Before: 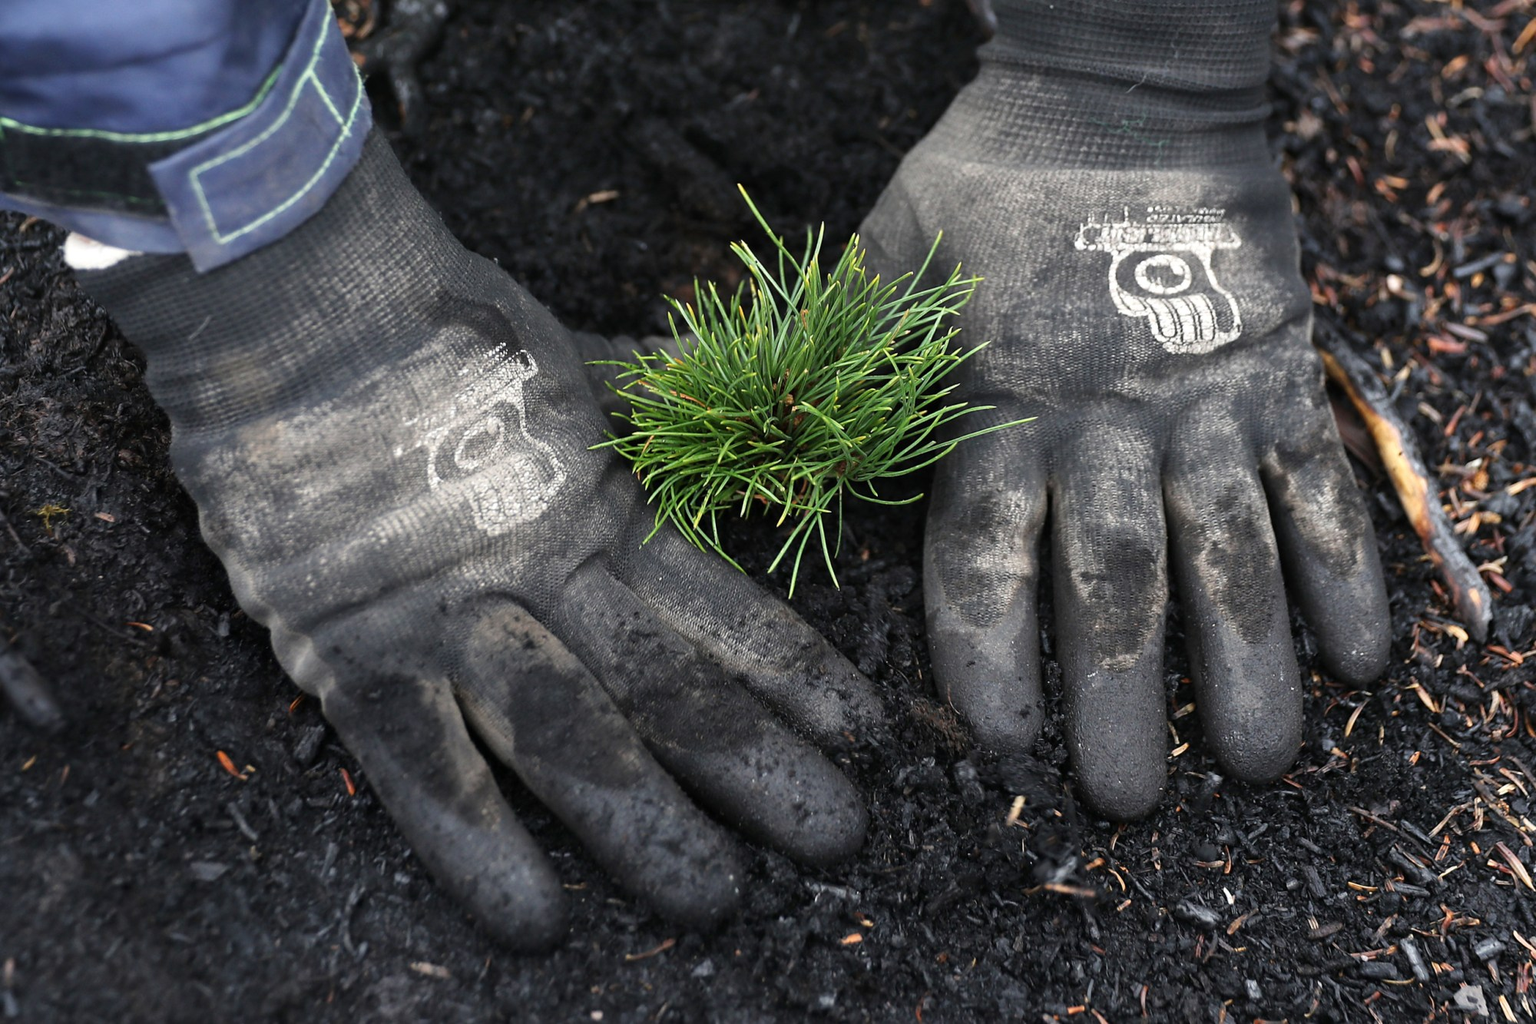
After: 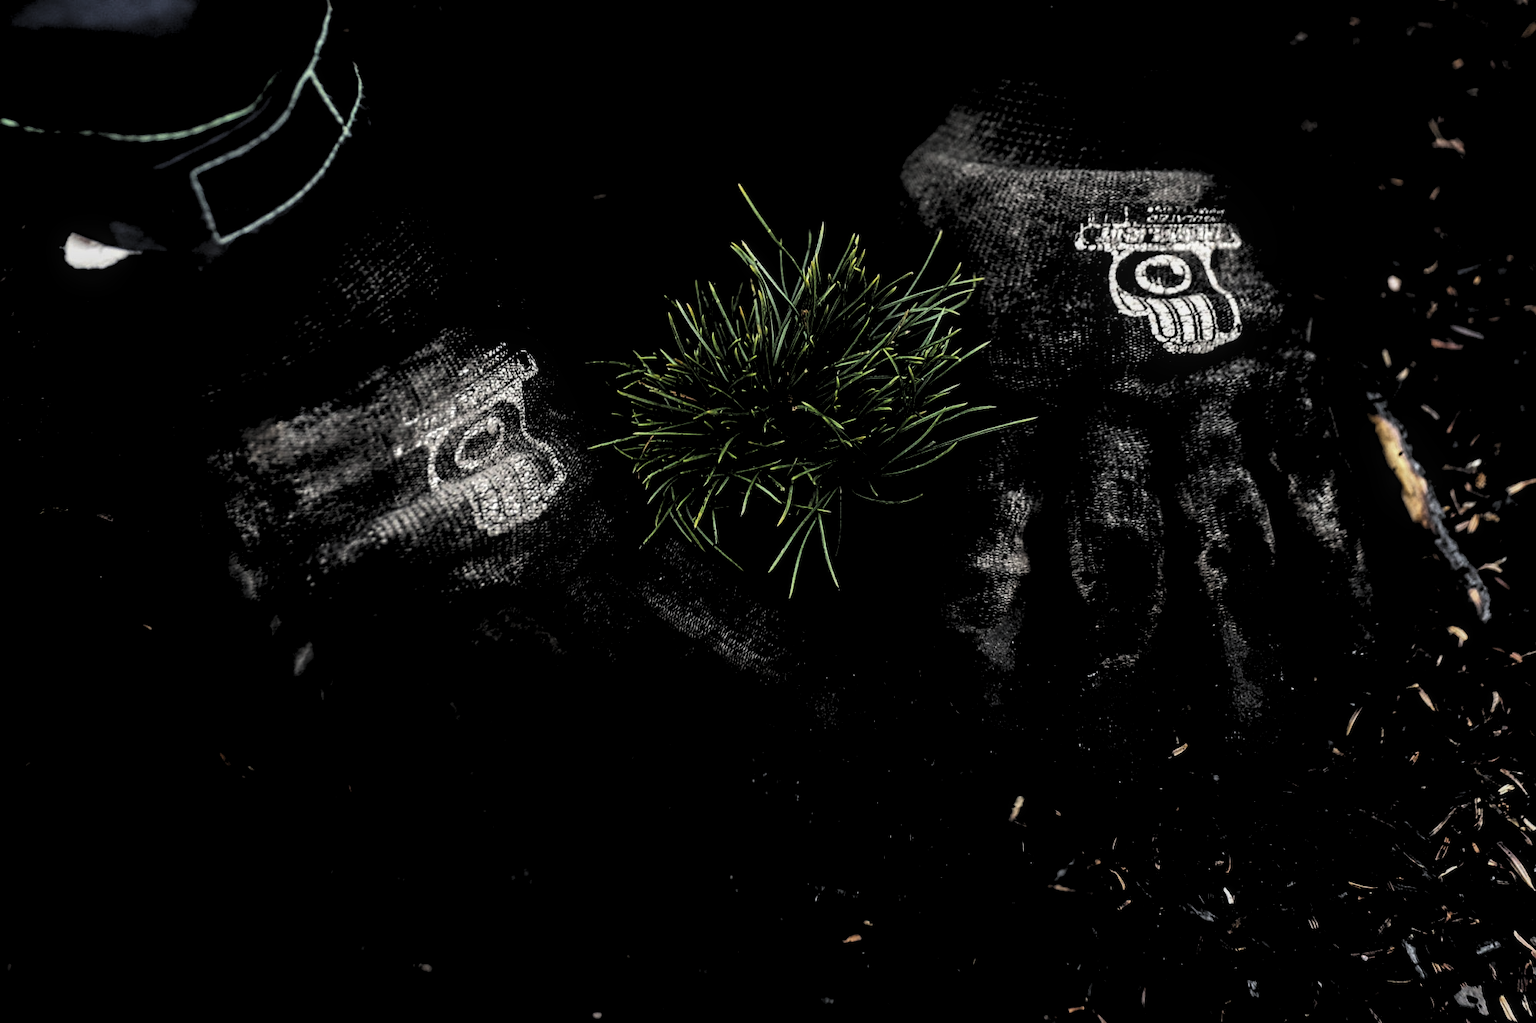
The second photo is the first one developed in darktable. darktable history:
color balance rgb: global vibrance 20%
levels: levels [0.514, 0.759, 1]
local contrast: on, module defaults
